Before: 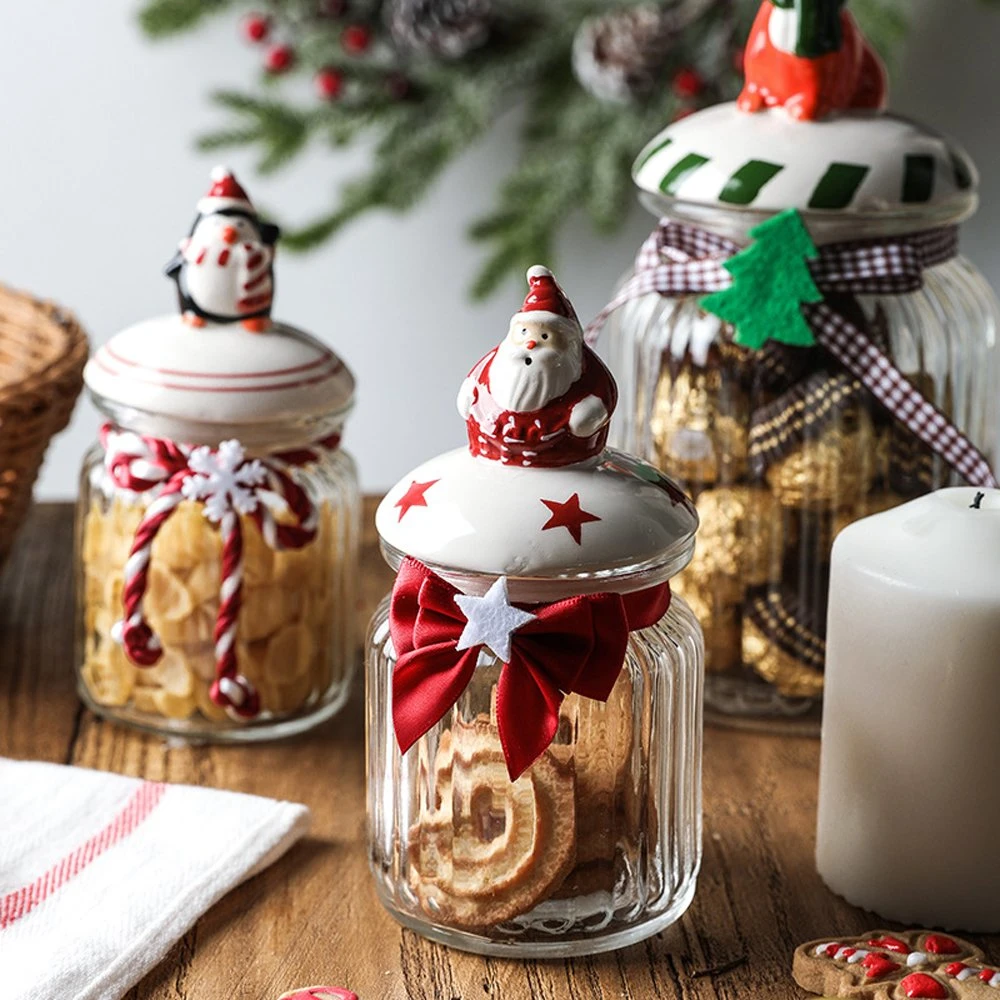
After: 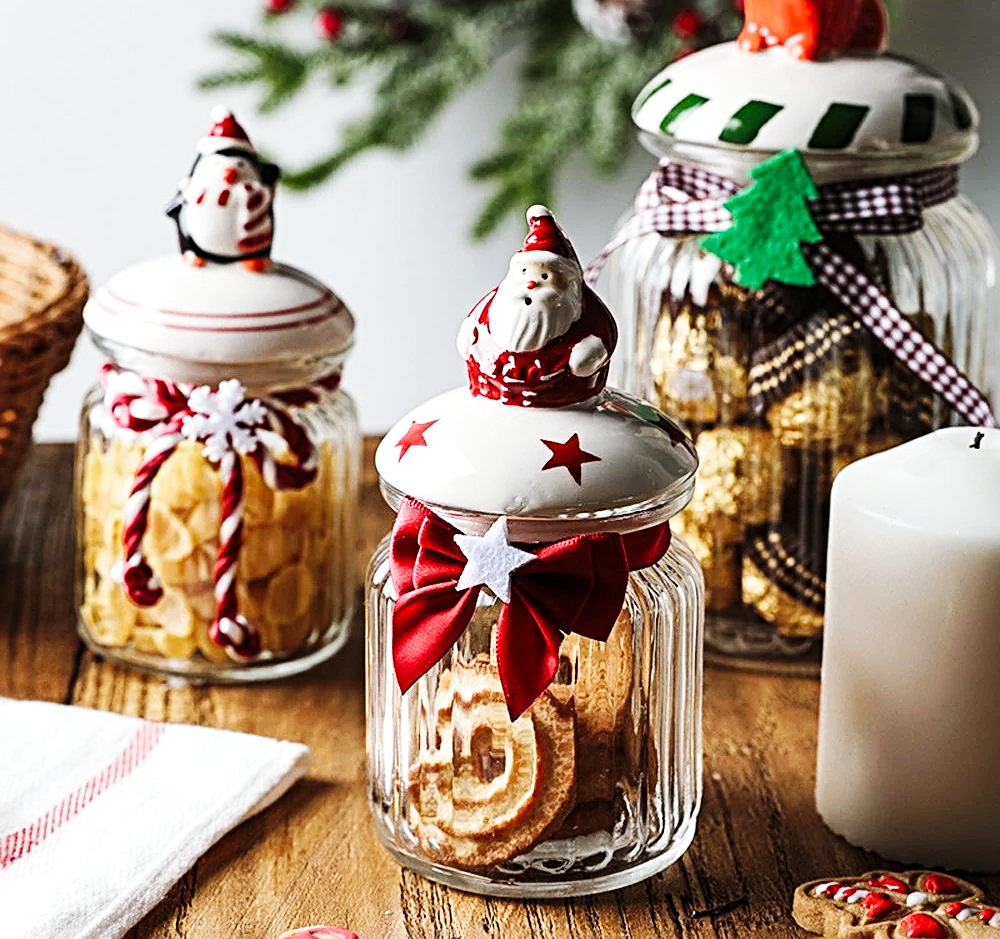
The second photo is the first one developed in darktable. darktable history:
crop and rotate: top 6.026%
base curve: curves: ch0 [(0, 0) (0.032, 0.025) (0.121, 0.166) (0.206, 0.329) (0.605, 0.79) (1, 1)], preserve colors none
tone equalizer: mask exposure compensation -0.502 EV
shadows and highlights: shadows 31.99, highlights -32.34, shadows color adjustment 97.68%, soften with gaussian
sharpen: radius 3.948
